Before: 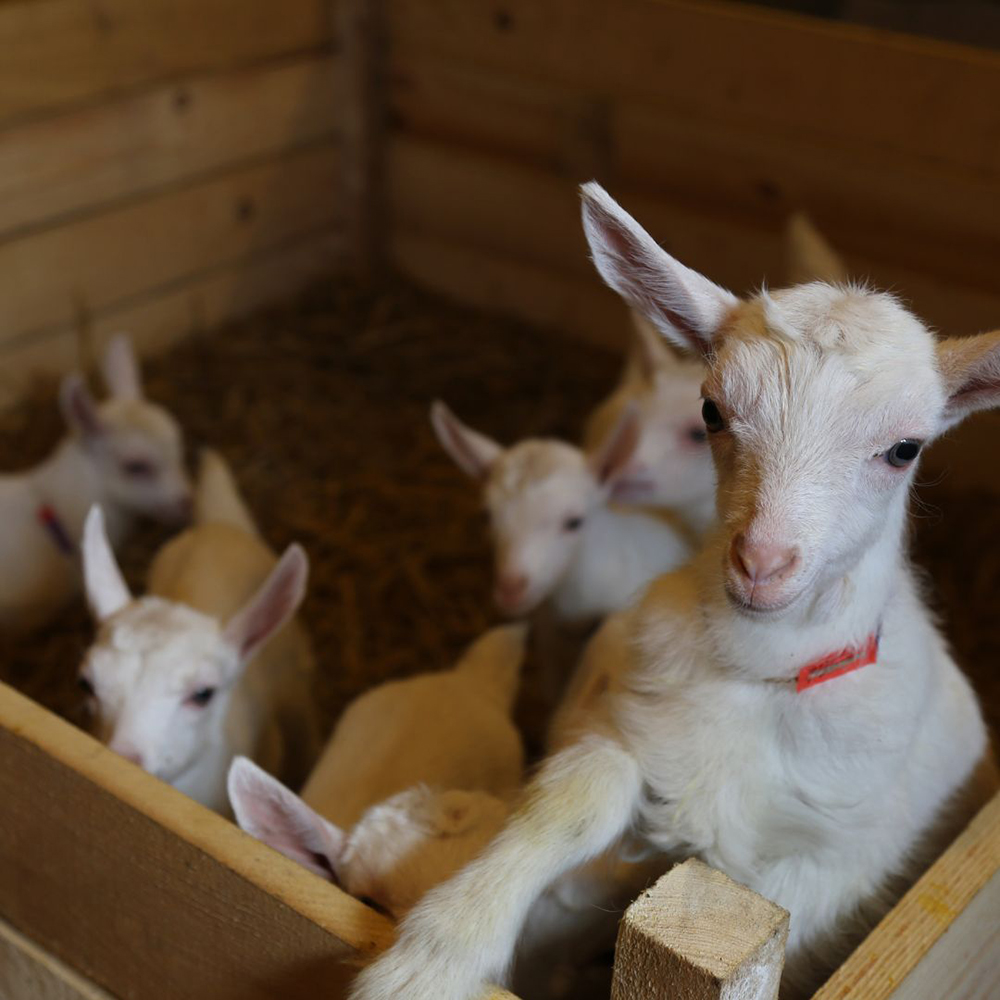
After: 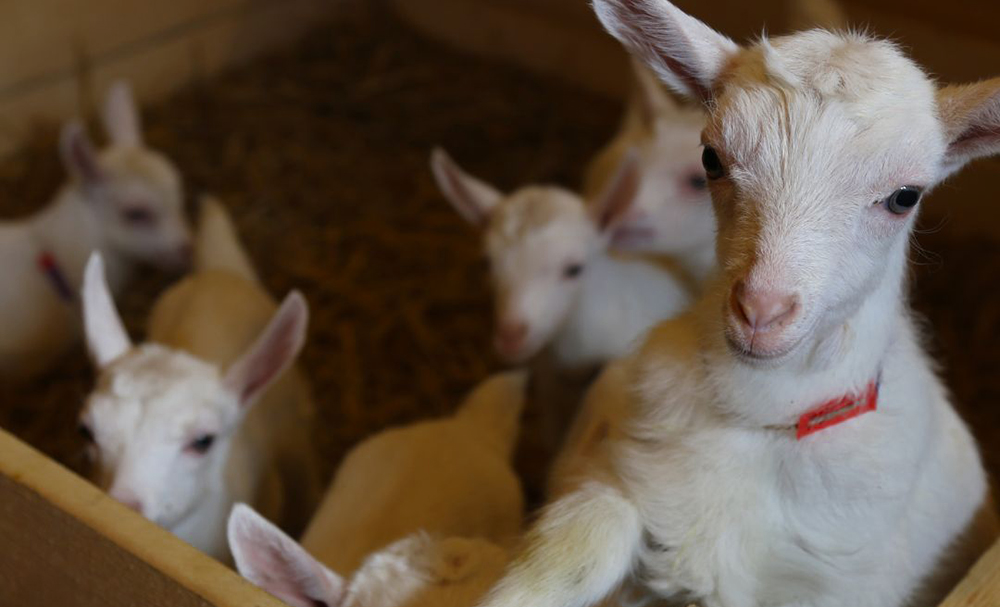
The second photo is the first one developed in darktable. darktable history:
crop and rotate: top 25.357%, bottom 13.942%
color zones: curves: ch0 [(0, 0.425) (0.143, 0.422) (0.286, 0.42) (0.429, 0.419) (0.571, 0.419) (0.714, 0.42) (0.857, 0.422) (1, 0.425)]
